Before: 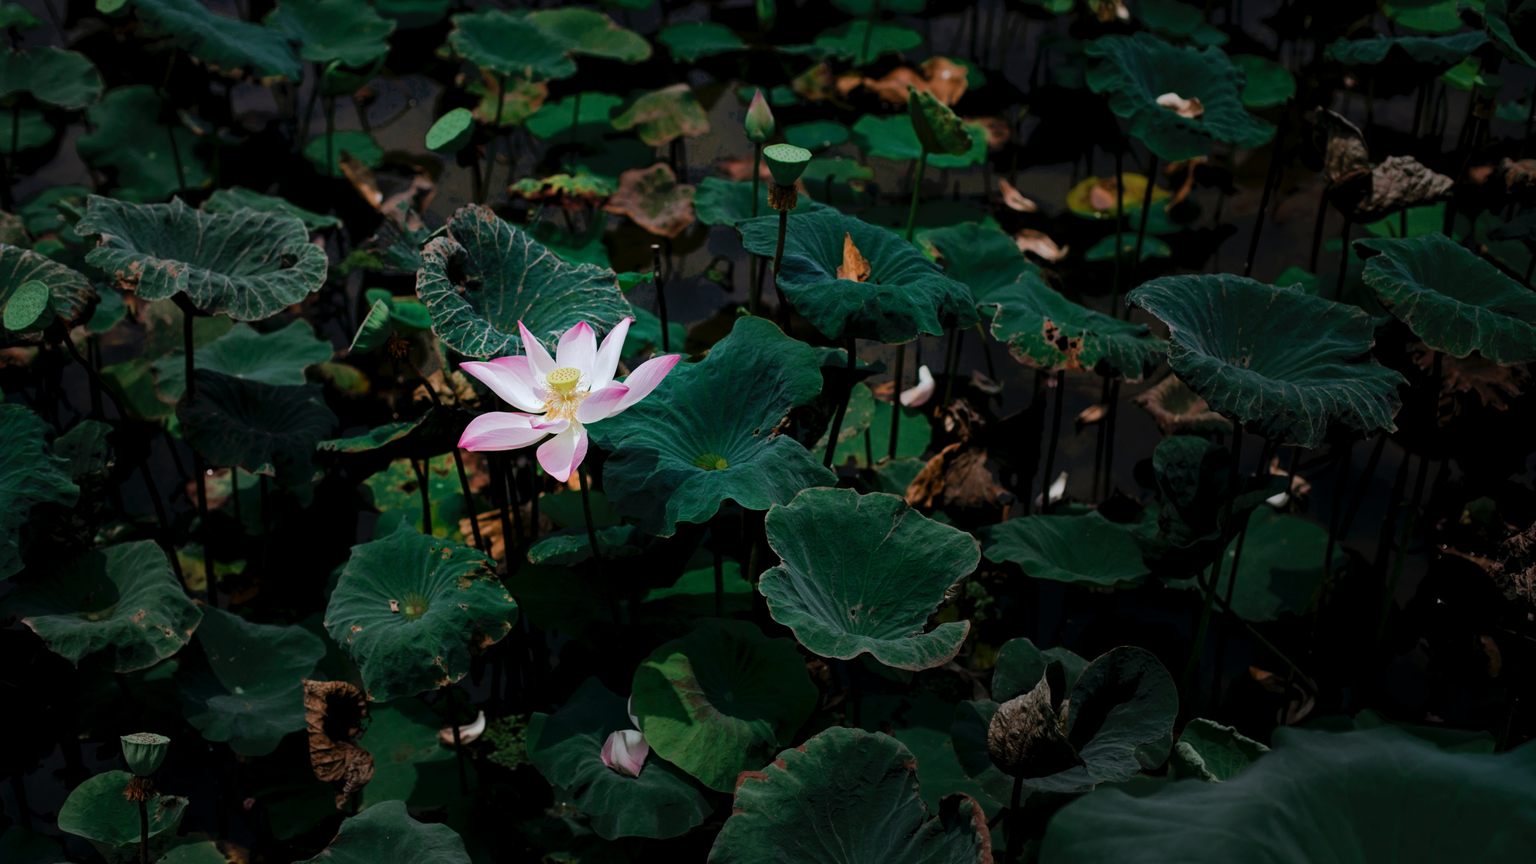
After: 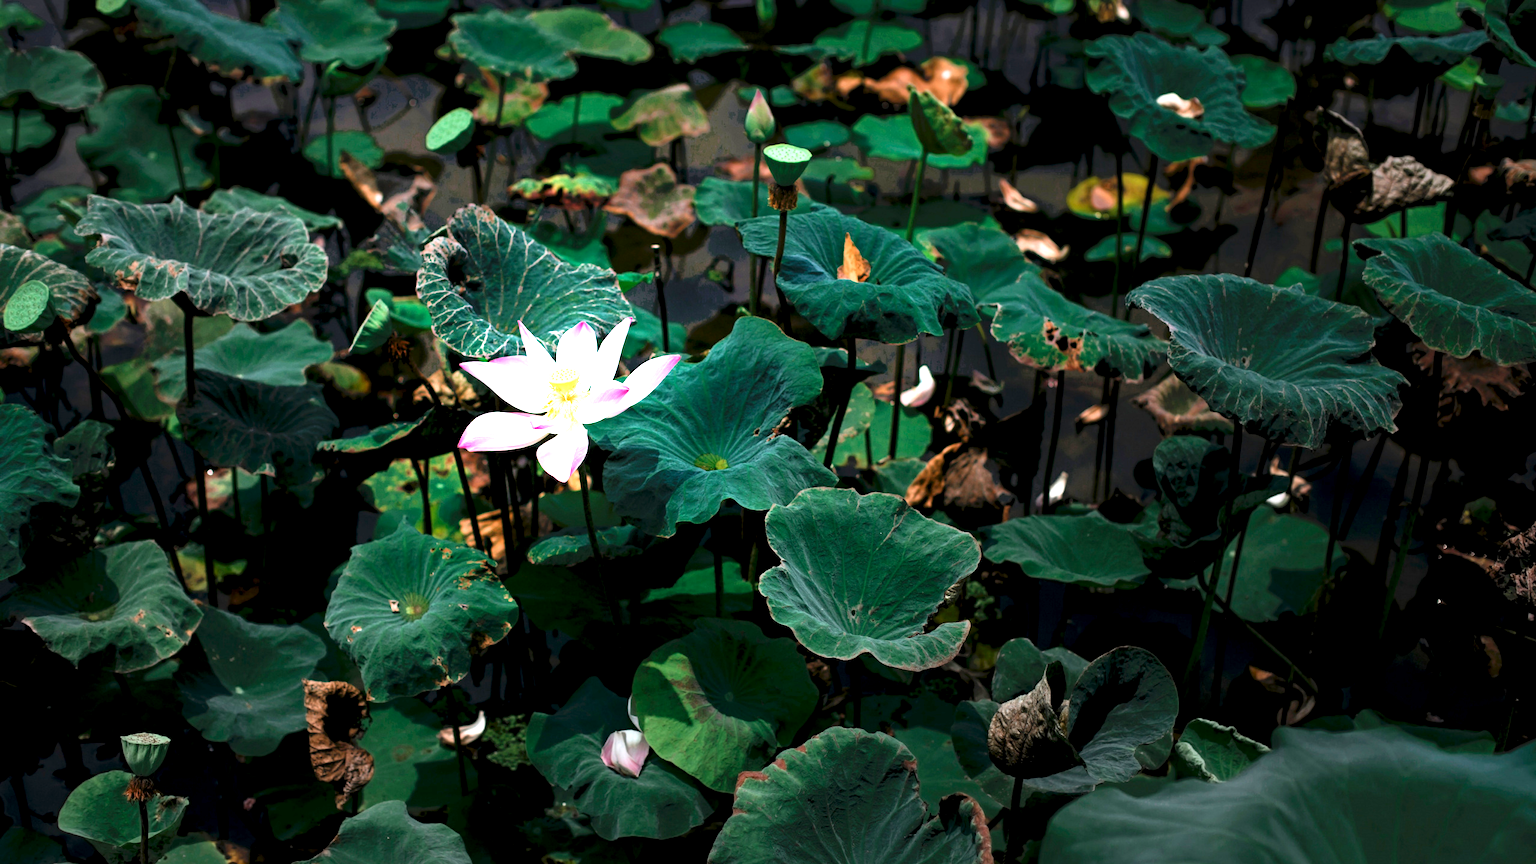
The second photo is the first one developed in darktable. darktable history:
exposure: black level correction 0.001, exposure 1.714 EV, compensate highlight preservation false
